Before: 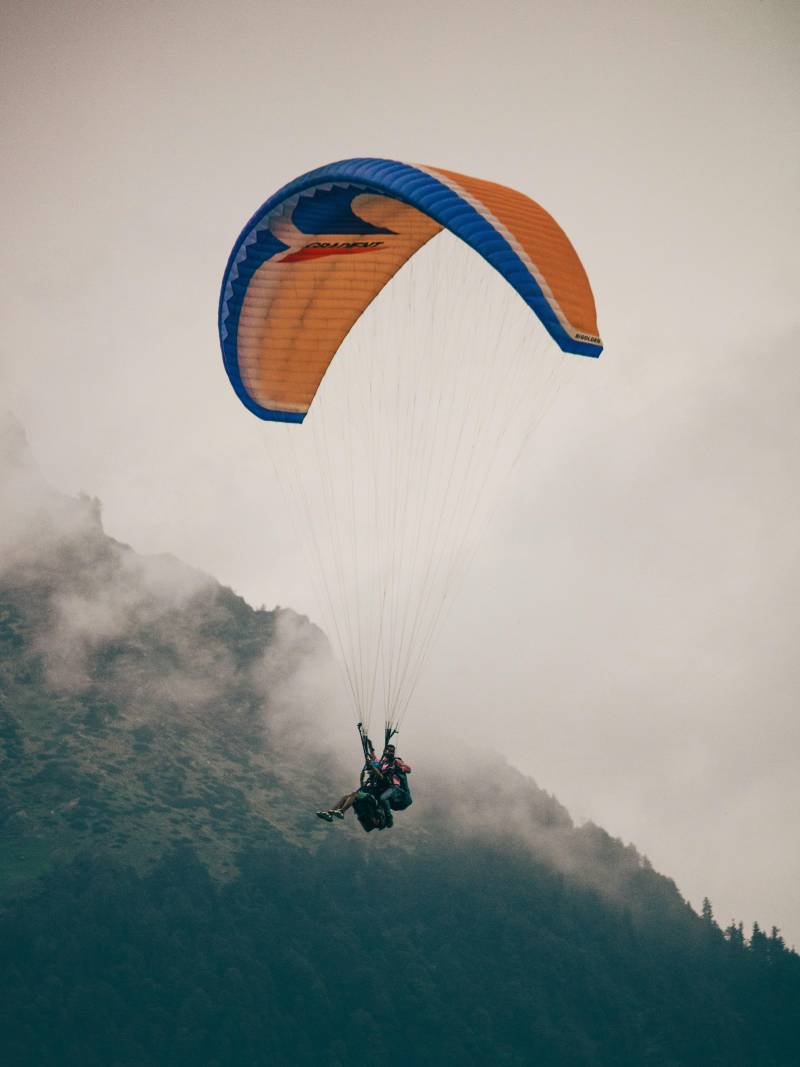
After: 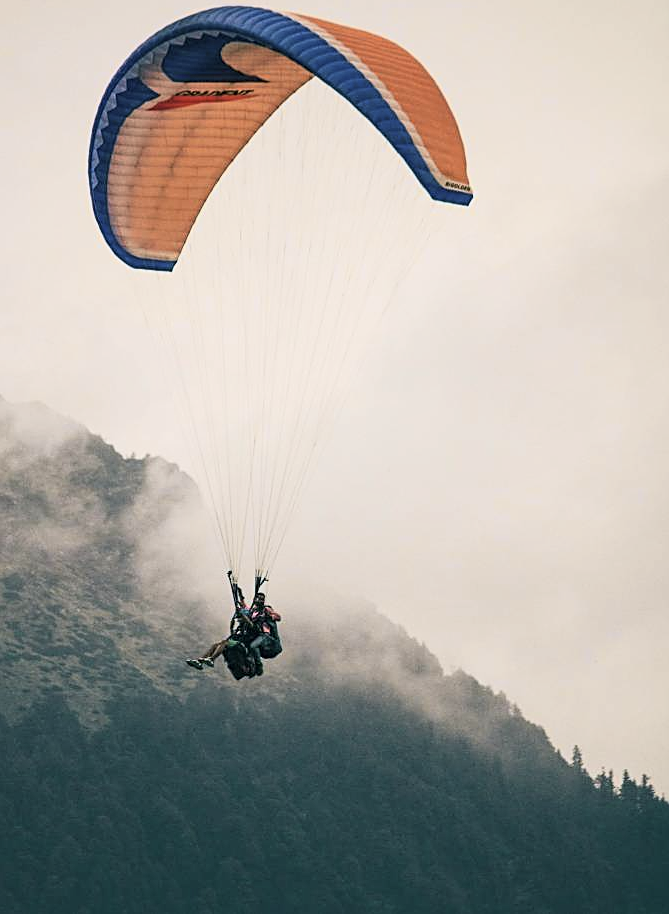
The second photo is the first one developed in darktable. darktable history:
local contrast: highlights 100%, shadows 100%, detail 120%, midtone range 0.2
shadows and highlights: radius 334.93, shadows 63.48, highlights 6.06, compress 87.7%, highlights color adjustment 39.73%, soften with gaussian
crop: left 16.315%, top 14.246%
tone curve: curves: ch0 [(0, 0) (0.739, 0.837) (1, 1)]; ch1 [(0, 0) (0.226, 0.261) (0.383, 0.397) (0.462, 0.473) (0.498, 0.502) (0.521, 0.52) (0.578, 0.57) (1, 1)]; ch2 [(0, 0) (0.438, 0.456) (0.5, 0.5) (0.547, 0.557) (0.597, 0.58) (0.629, 0.603) (1, 1)], color space Lab, independent channels, preserve colors none
sharpen: on, module defaults
